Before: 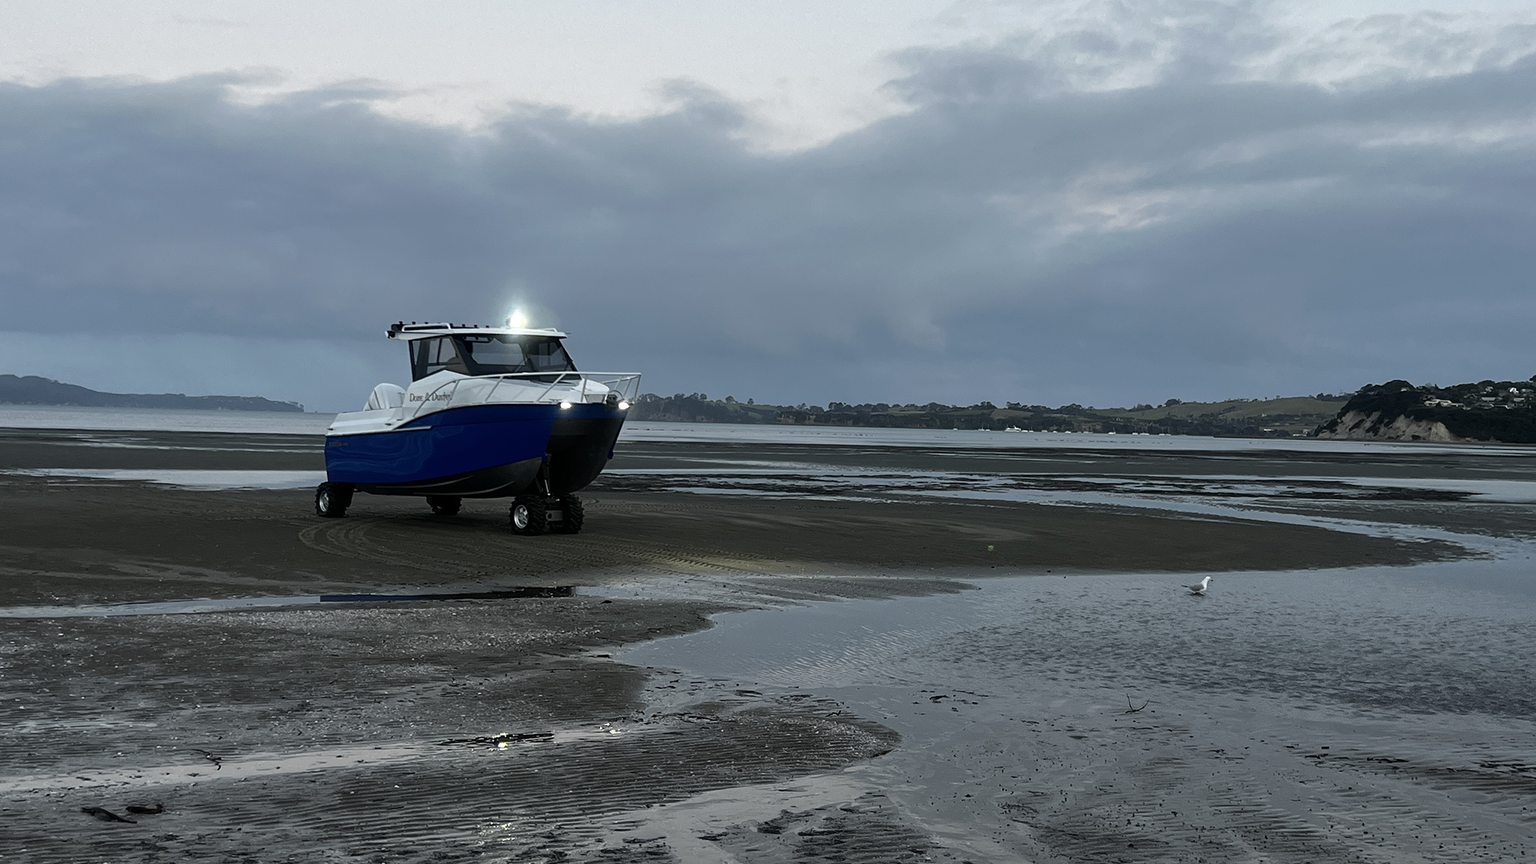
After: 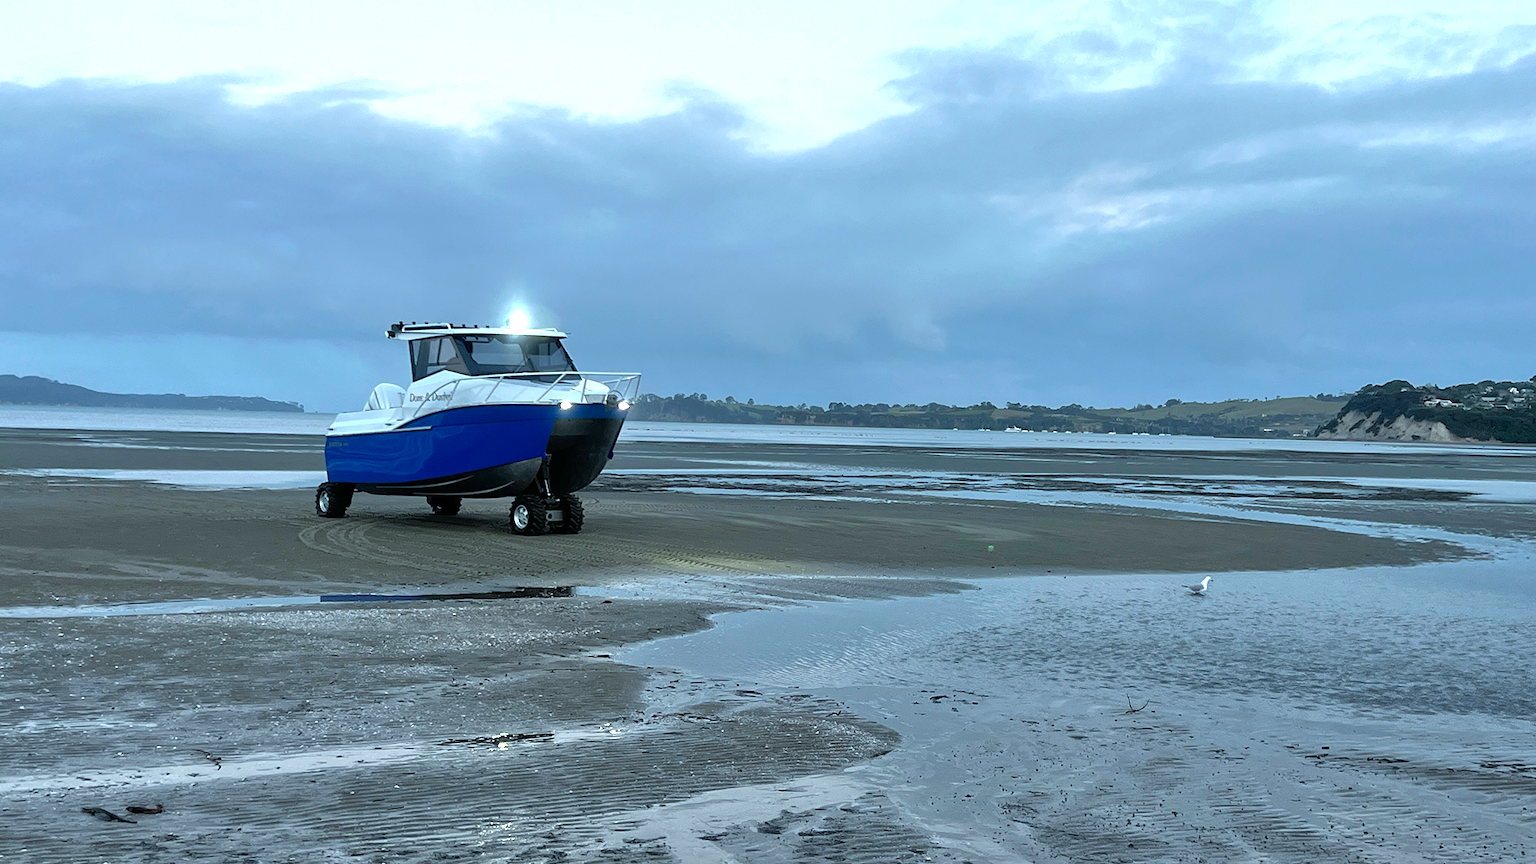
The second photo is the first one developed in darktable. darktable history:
exposure: black level correction 0, exposure 0.704 EV, compensate highlight preservation false
color calibration: gray › normalize channels true, illuminant F (fluorescent), F source F9 (Cool White Deluxe 4150 K) – high CRI, x 0.374, y 0.373, temperature 4153.65 K, gamut compression 0.009
tone equalizer: -7 EV 0.147 EV, -6 EV 0.603 EV, -5 EV 1.19 EV, -4 EV 1.33 EV, -3 EV 1.16 EV, -2 EV 0.6 EV, -1 EV 0.157 EV
